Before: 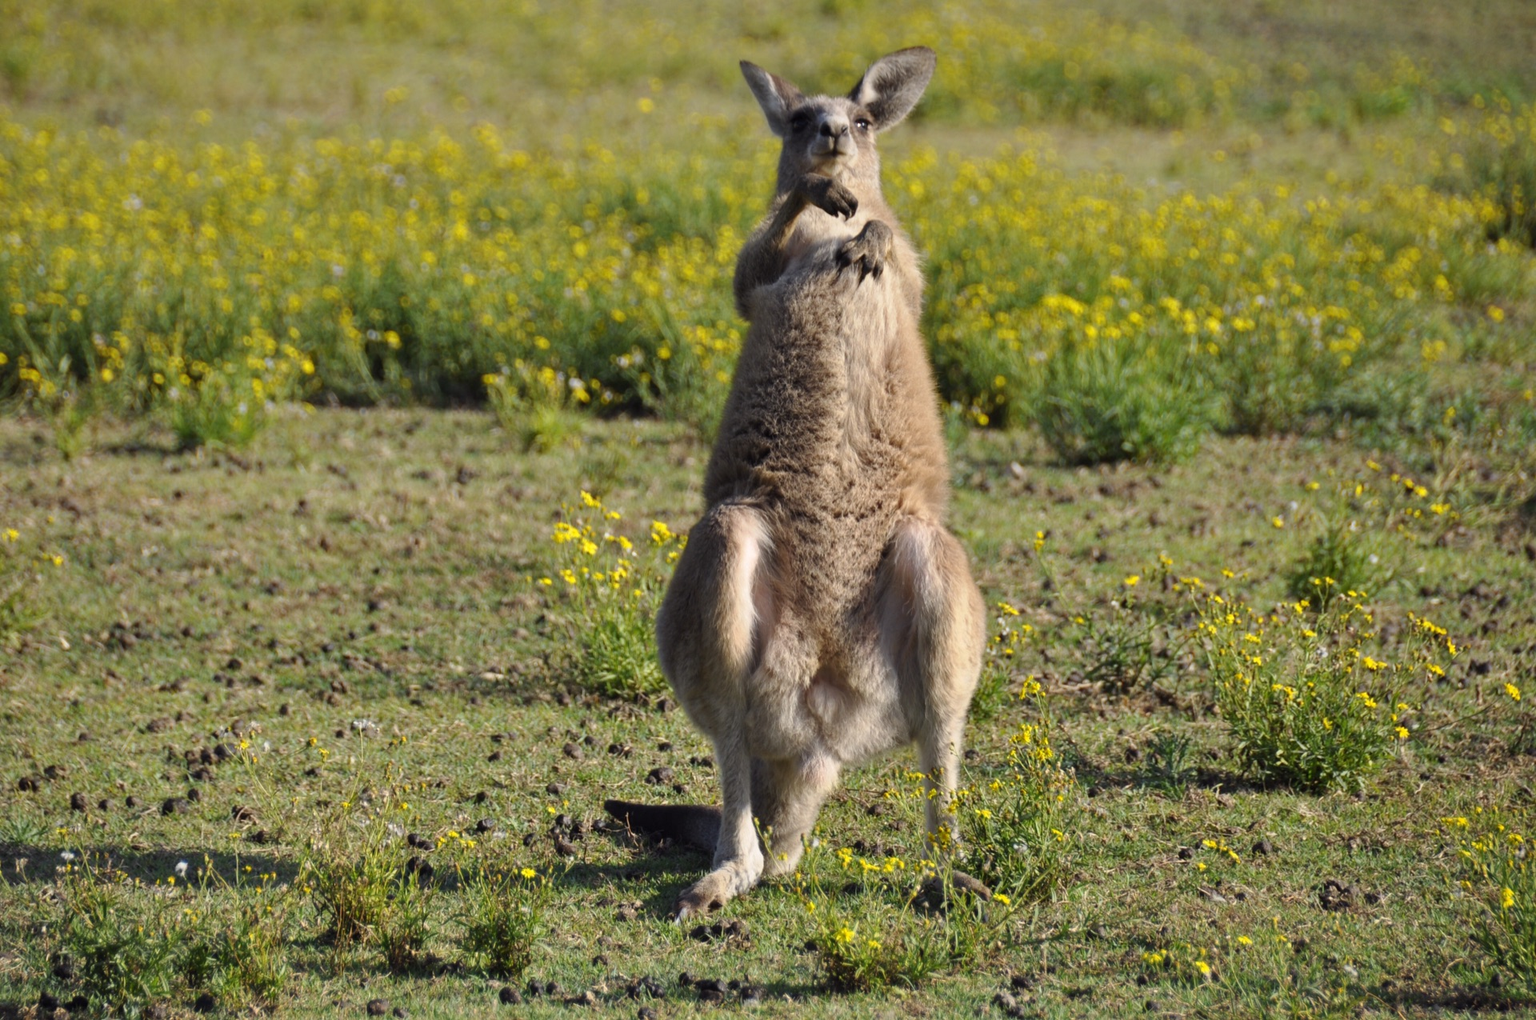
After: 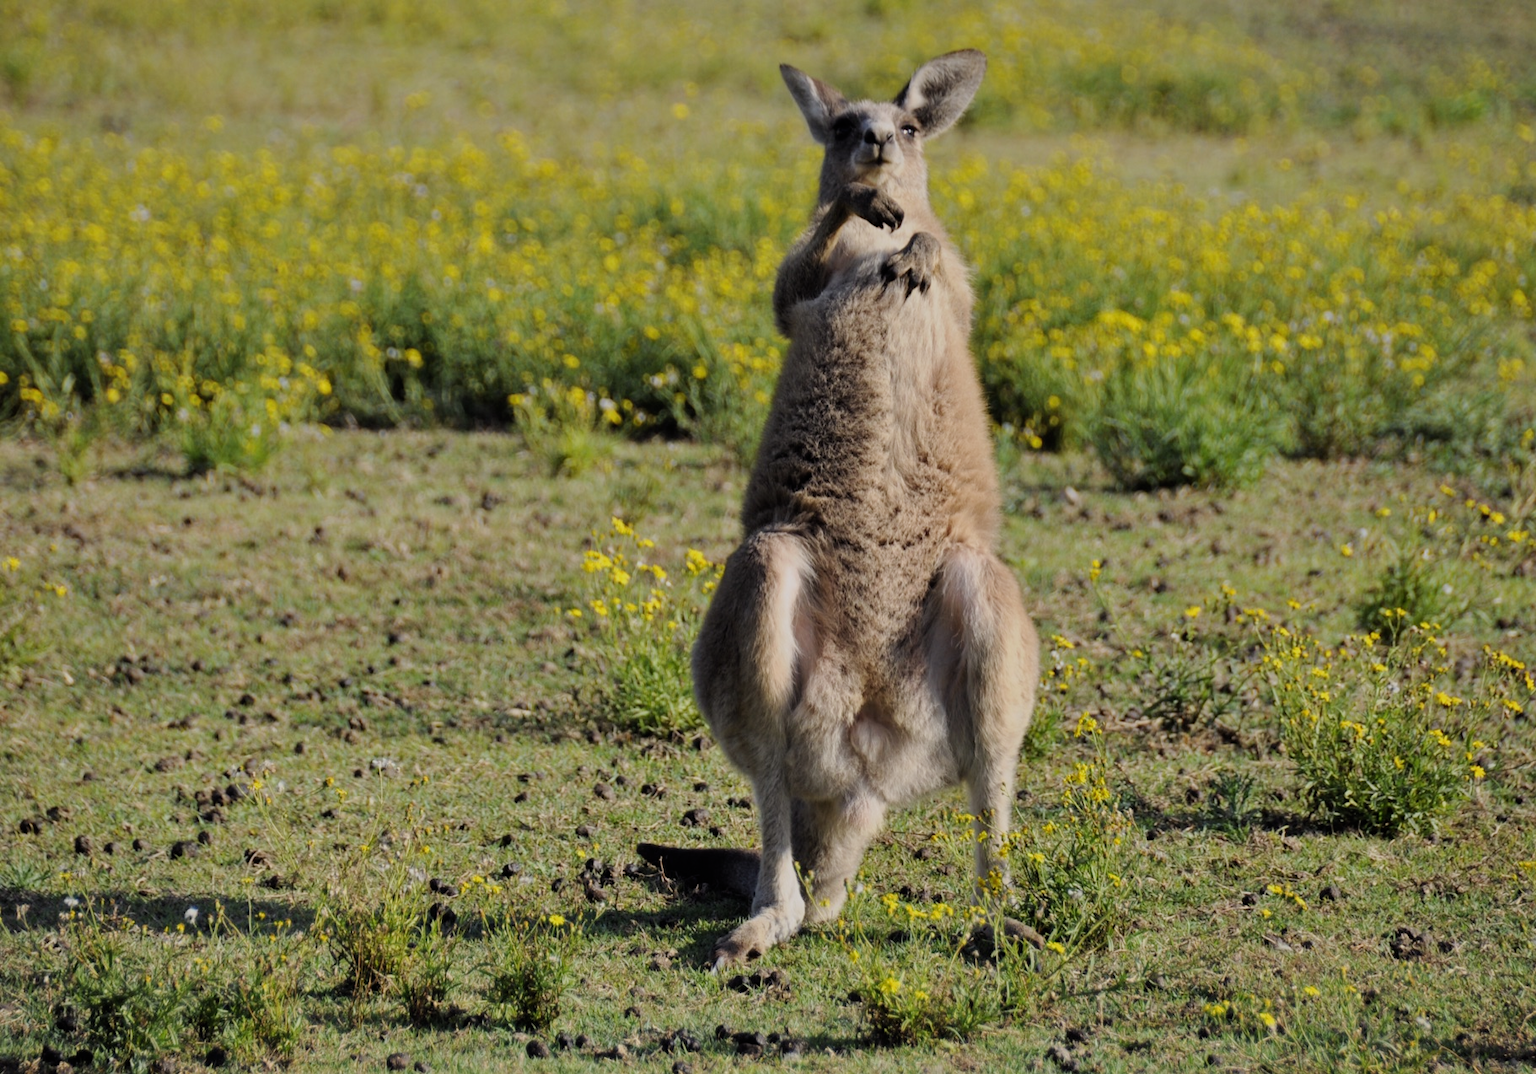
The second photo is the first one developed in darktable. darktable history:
crop and rotate: right 5.083%
filmic rgb: black relative exposure -7.65 EV, white relative exposure 4.56 EV, threshold 3 EV, hardness 3.61, enable highlight reconstruction true
